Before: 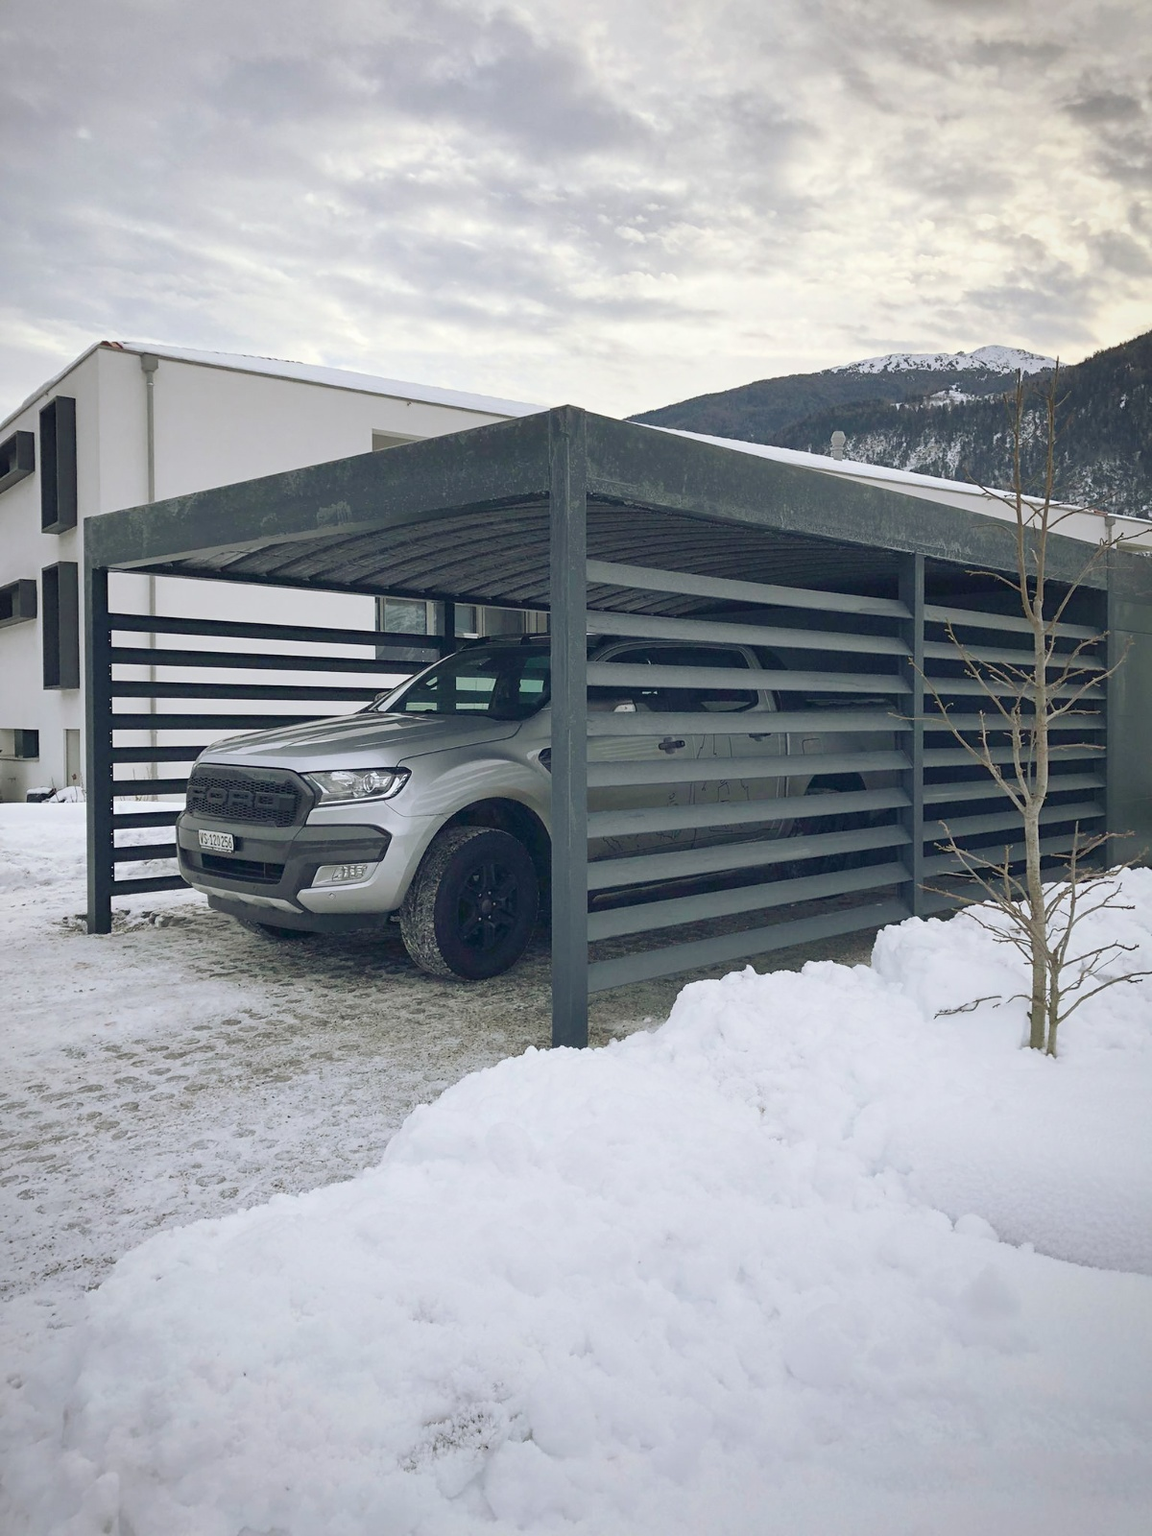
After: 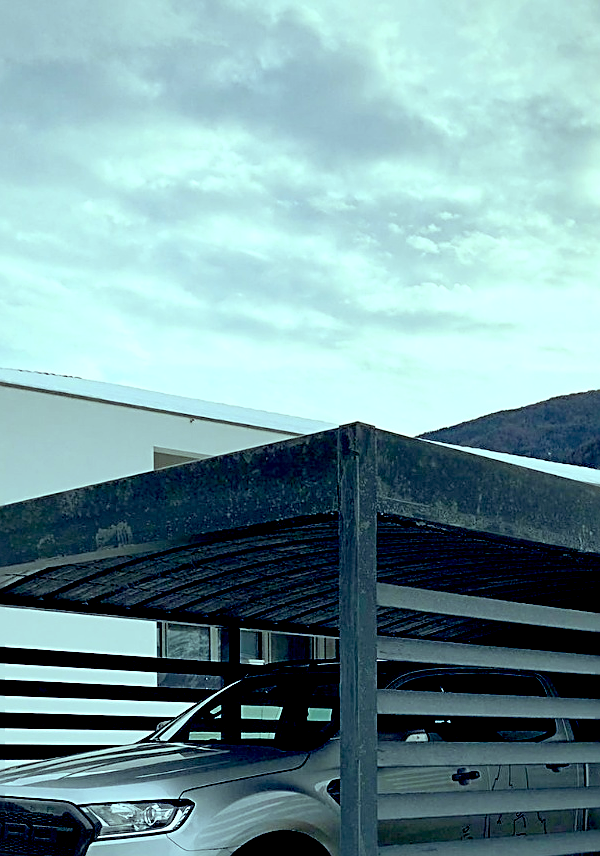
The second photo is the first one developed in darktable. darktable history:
sharpen: on, module defaults
crop: left 19.556%, right 30.401%, bottom 46.458%
color balance: mode lift, gamma, gain (sRGB), lift [0.997, 0.979, 1.021, 1.011], gamma [1, 1.084, 0.916, 0.998], gain [1, 0.87, 1.13, 1.101], contrast 4.55%, contrast fulcrum 38.24%, output saturation 104.09%
exposure: black level correction 0.056, compensate highlight preservation false
